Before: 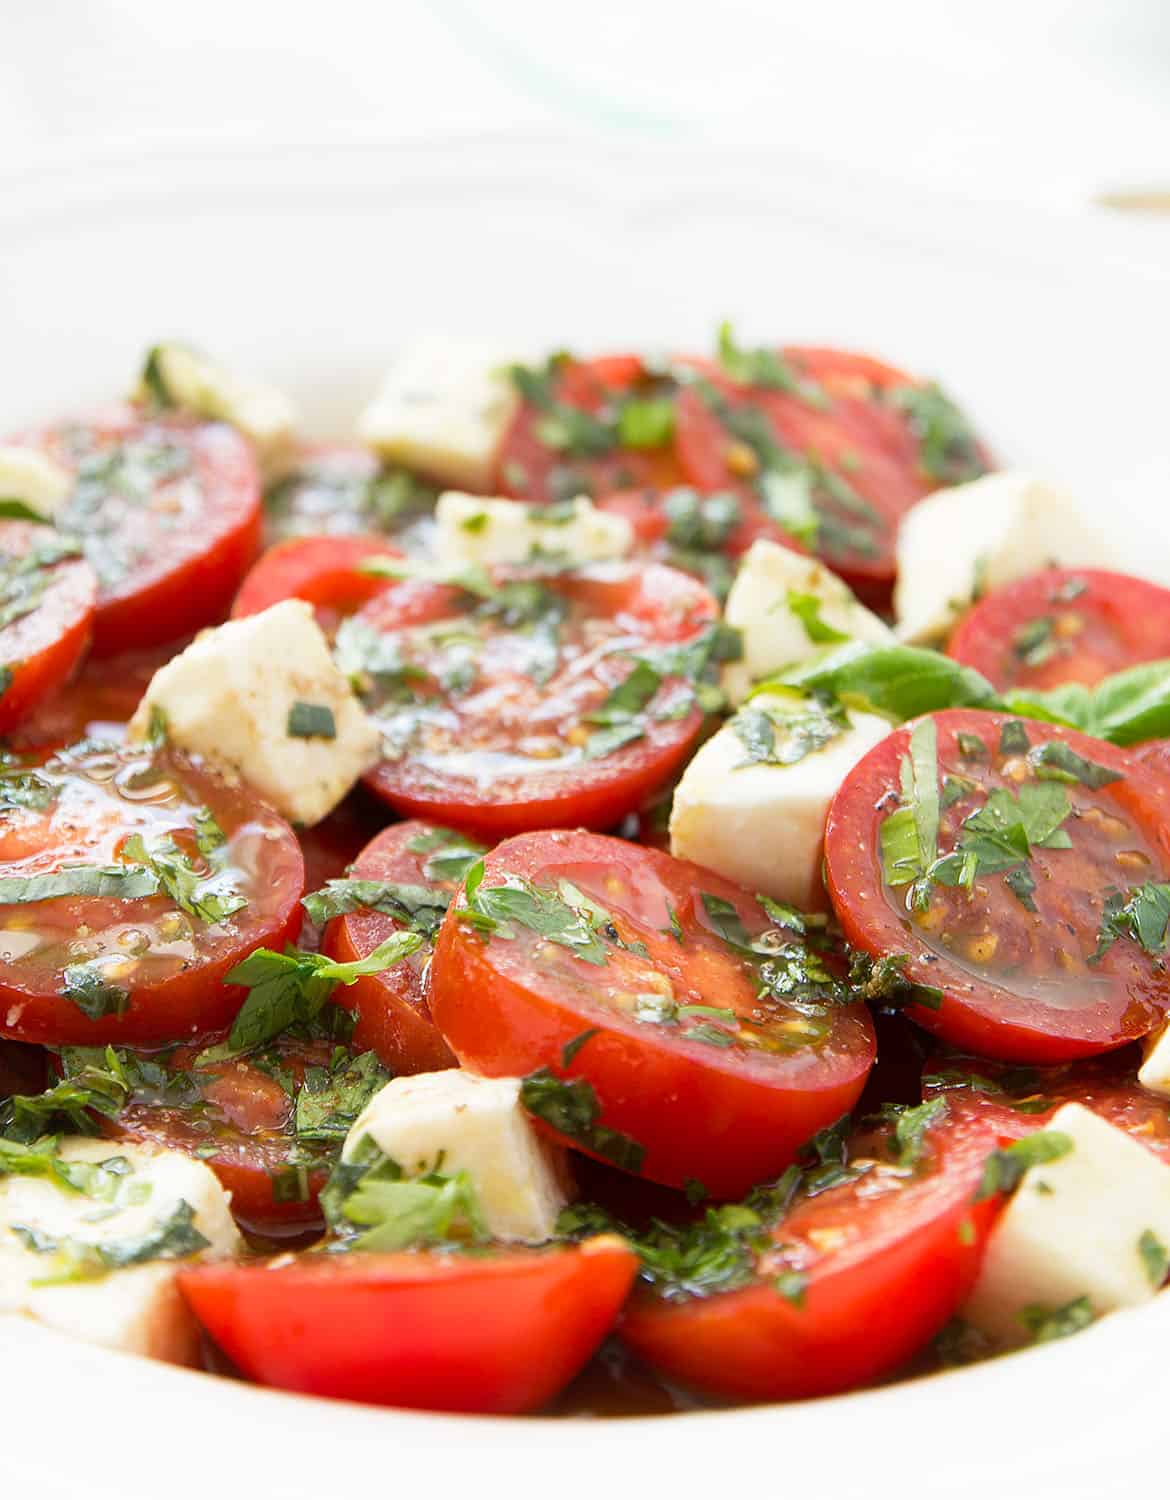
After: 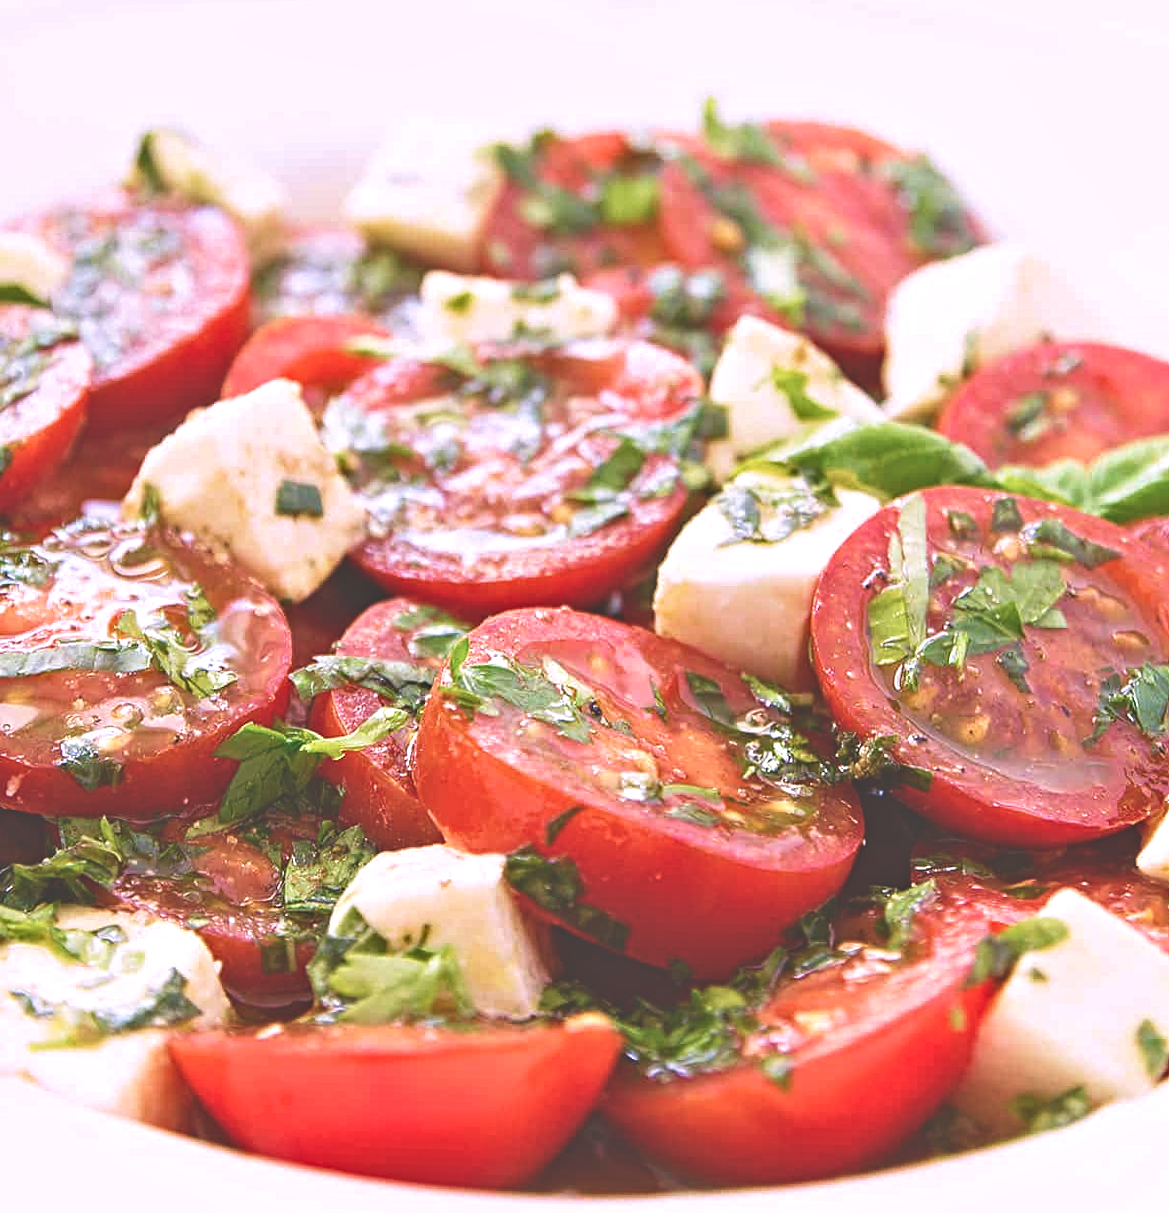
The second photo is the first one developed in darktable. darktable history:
crop and rotate: top 15.774%, bottom 5.506%
color balance rgb: perceptual saturation grading › global saturation 20%, perceptual saturation grading › highlights -25%, perceptual saturation grading › shadows 25%
white balance: red 1.066, blue 1.119
color balance: mode lift, gamma, gain (sRGB)
contrast equalizer: octaves 7, y [[0.506, 0.531, 0.562, 0.606, 0.638, 0.669], [0.5 ×6], [0.5 ×6], [0 ×6], [0 ×6]]
exposure: black level correction -0.062, exposure -0.05 EV, compensate highlight preservation false
velvia: strength 36.57%
rotate and perspective: lens shift (horizontal) -0.055, automatic cropping off
